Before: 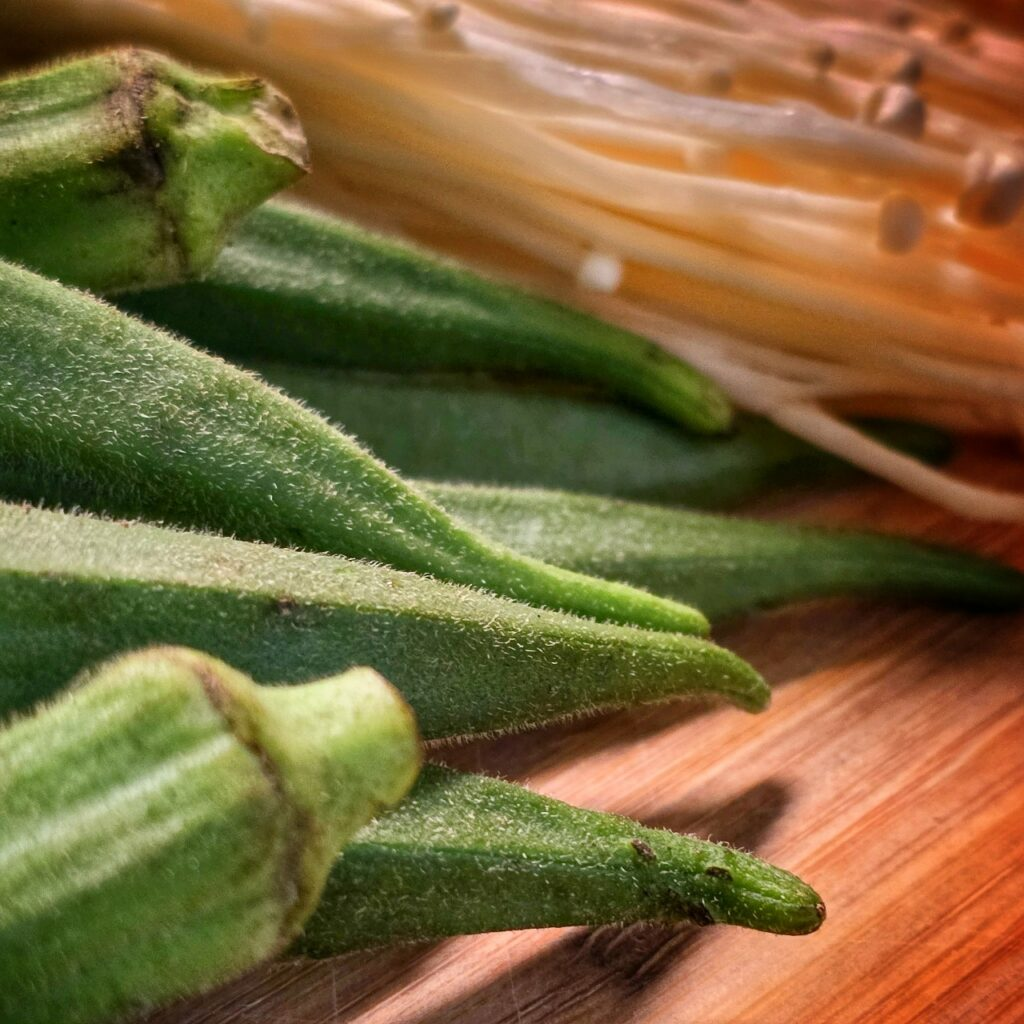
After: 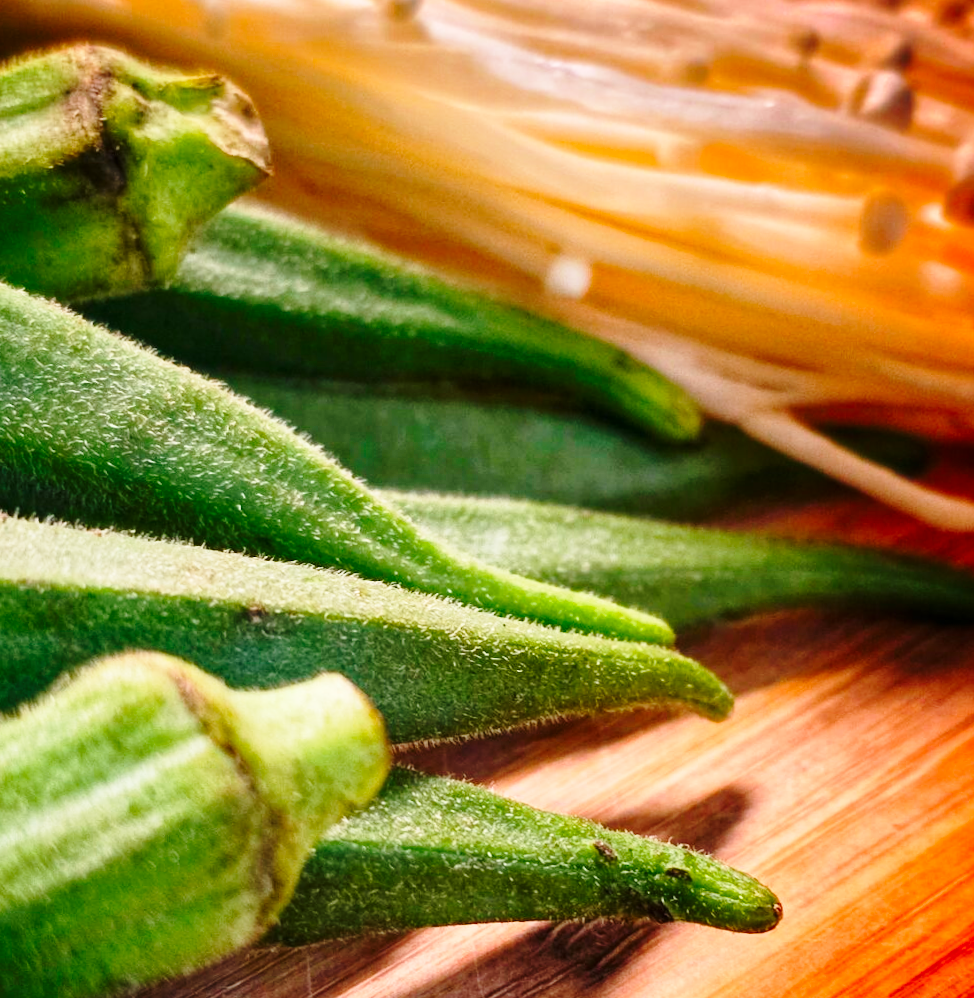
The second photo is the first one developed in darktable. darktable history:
base curve: curves: ch0 [(0, 0) (0.028, 0.03) (0.121, 0.232) (0.46, 0.748) (0.859, 0.968) (1, 1)], preserve colors none
rotate and perspective: rotation 0.074°, lens shift (vertical) 0.096, lens shift (horizontal) -0.041, crop left 0.043, crop right 0.952, crop top 0.024, crop bottom 0.979
